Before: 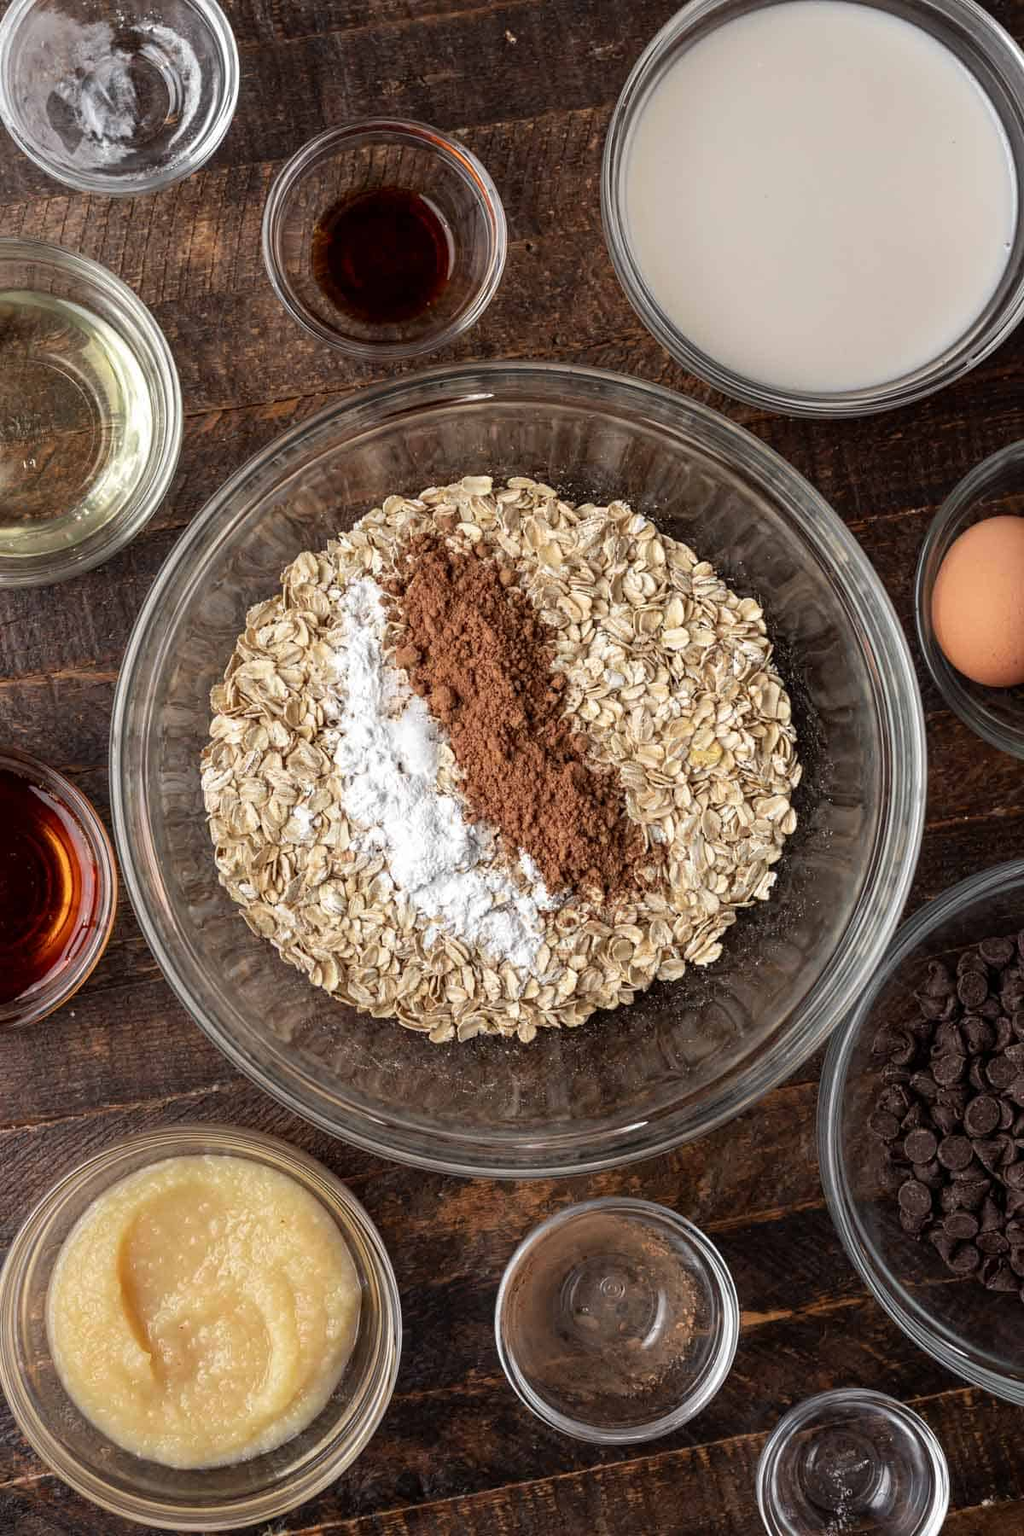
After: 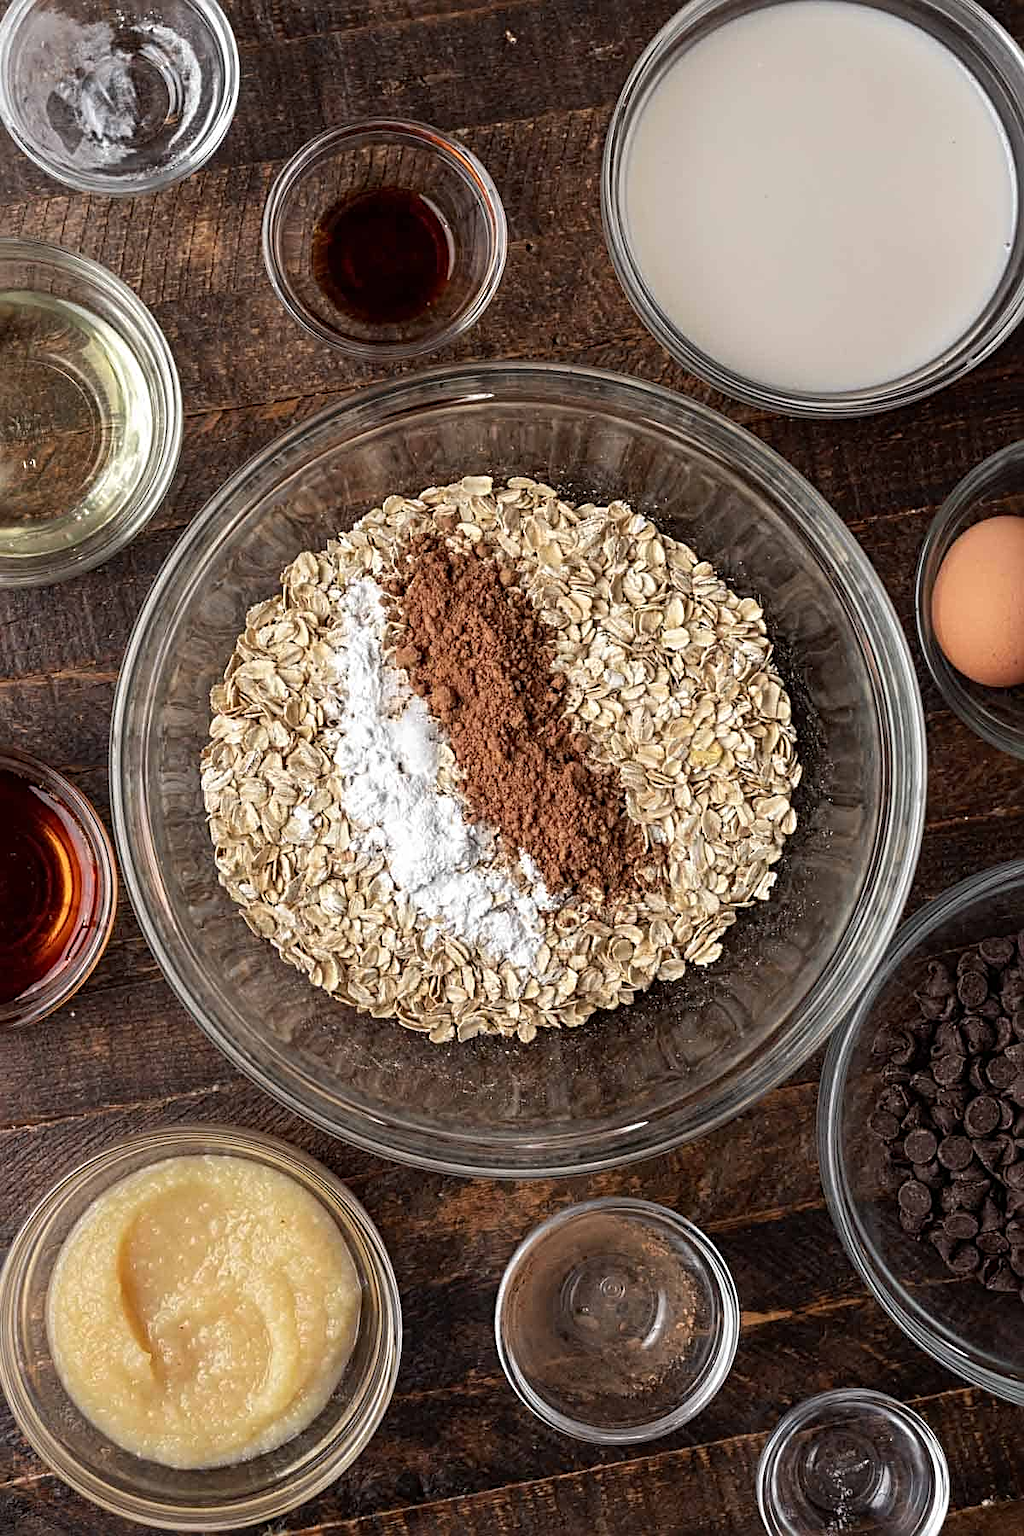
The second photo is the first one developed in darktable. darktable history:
sharpen: radius 3.106
